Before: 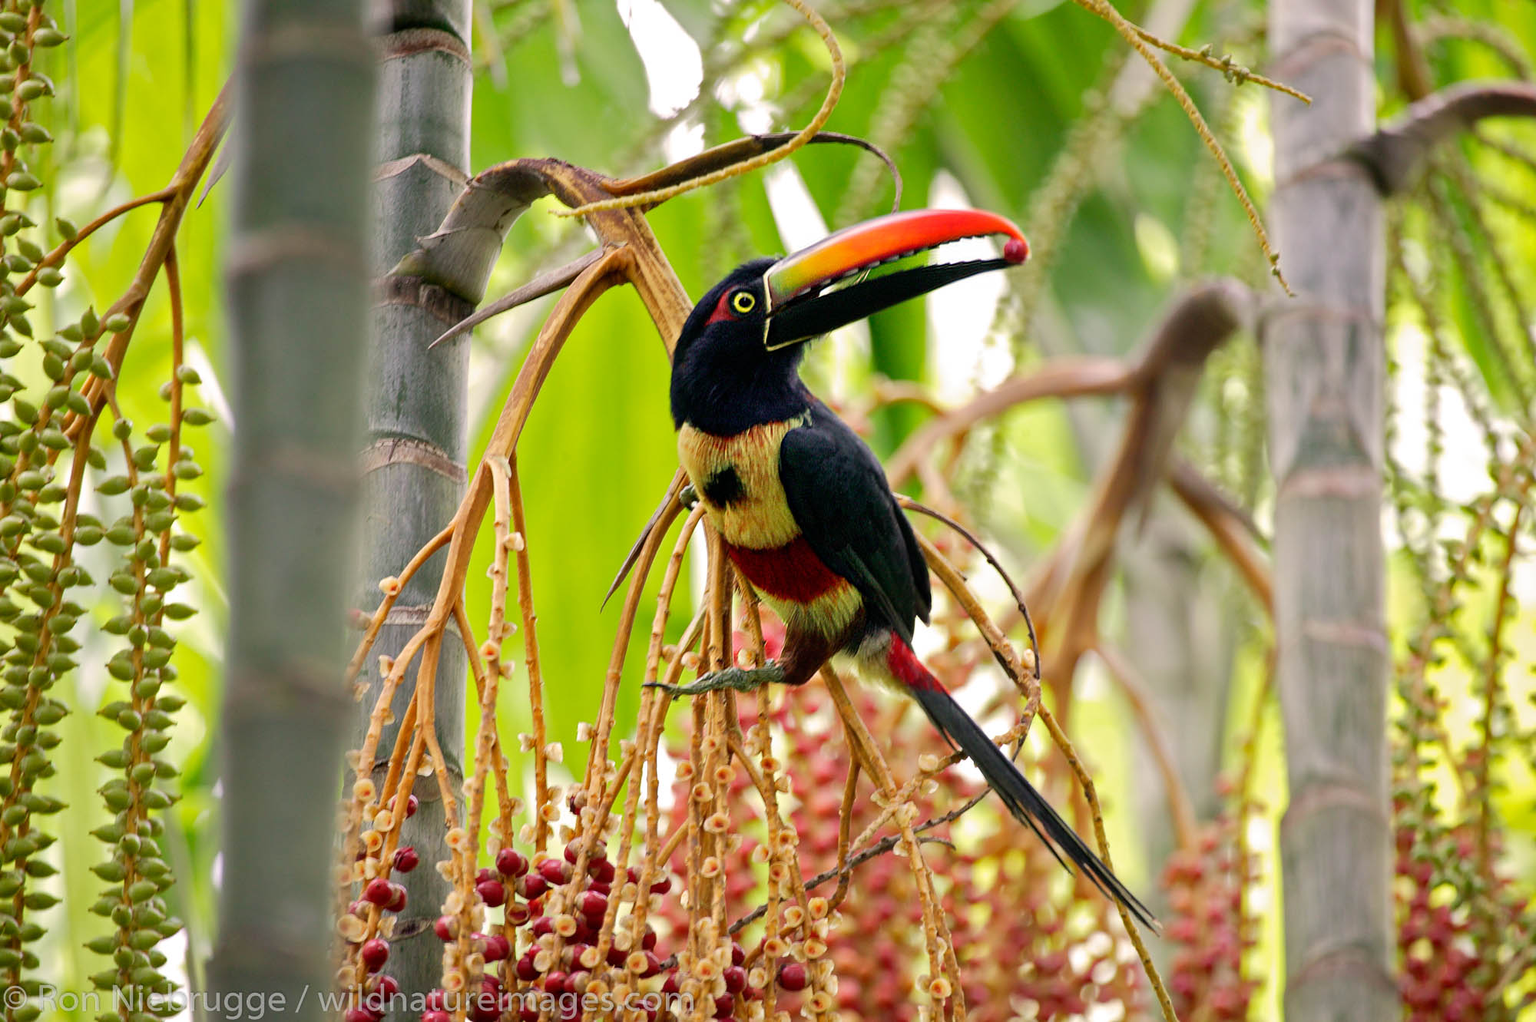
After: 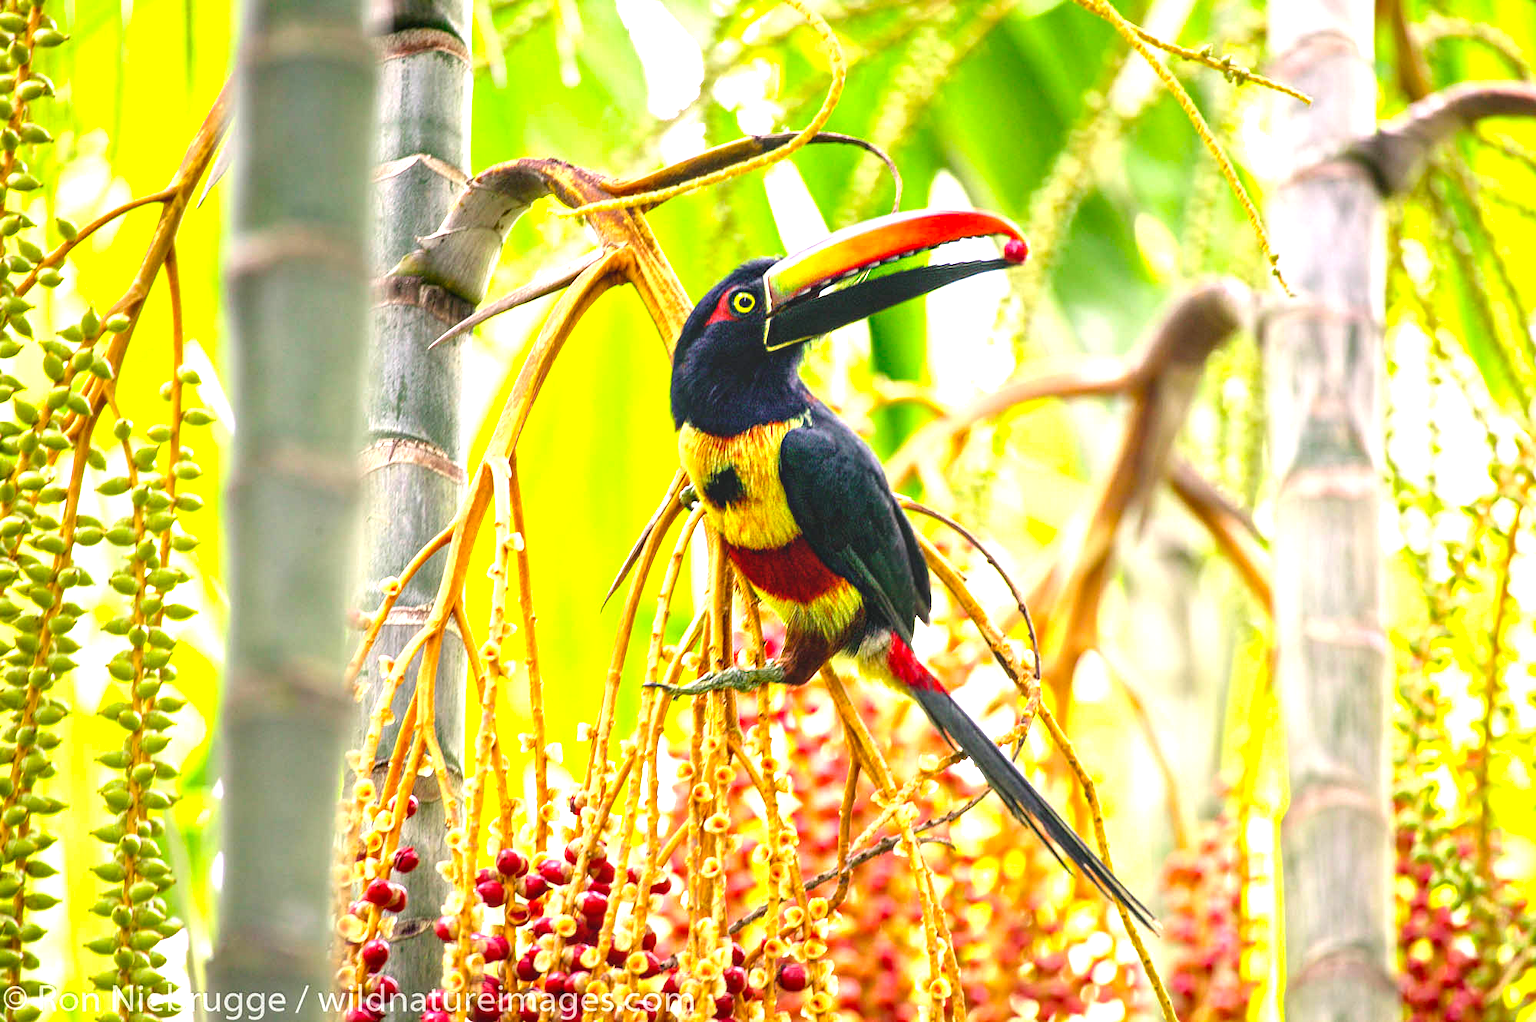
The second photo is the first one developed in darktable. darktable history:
color balance rgb: perceptual saturation grading › global saturation 25.306%, global vibrance 9.935%
exposure: black level correction -0.002, exposure 1.364 EV, compensate highlight preservation false
local contrast: on, module defaults
